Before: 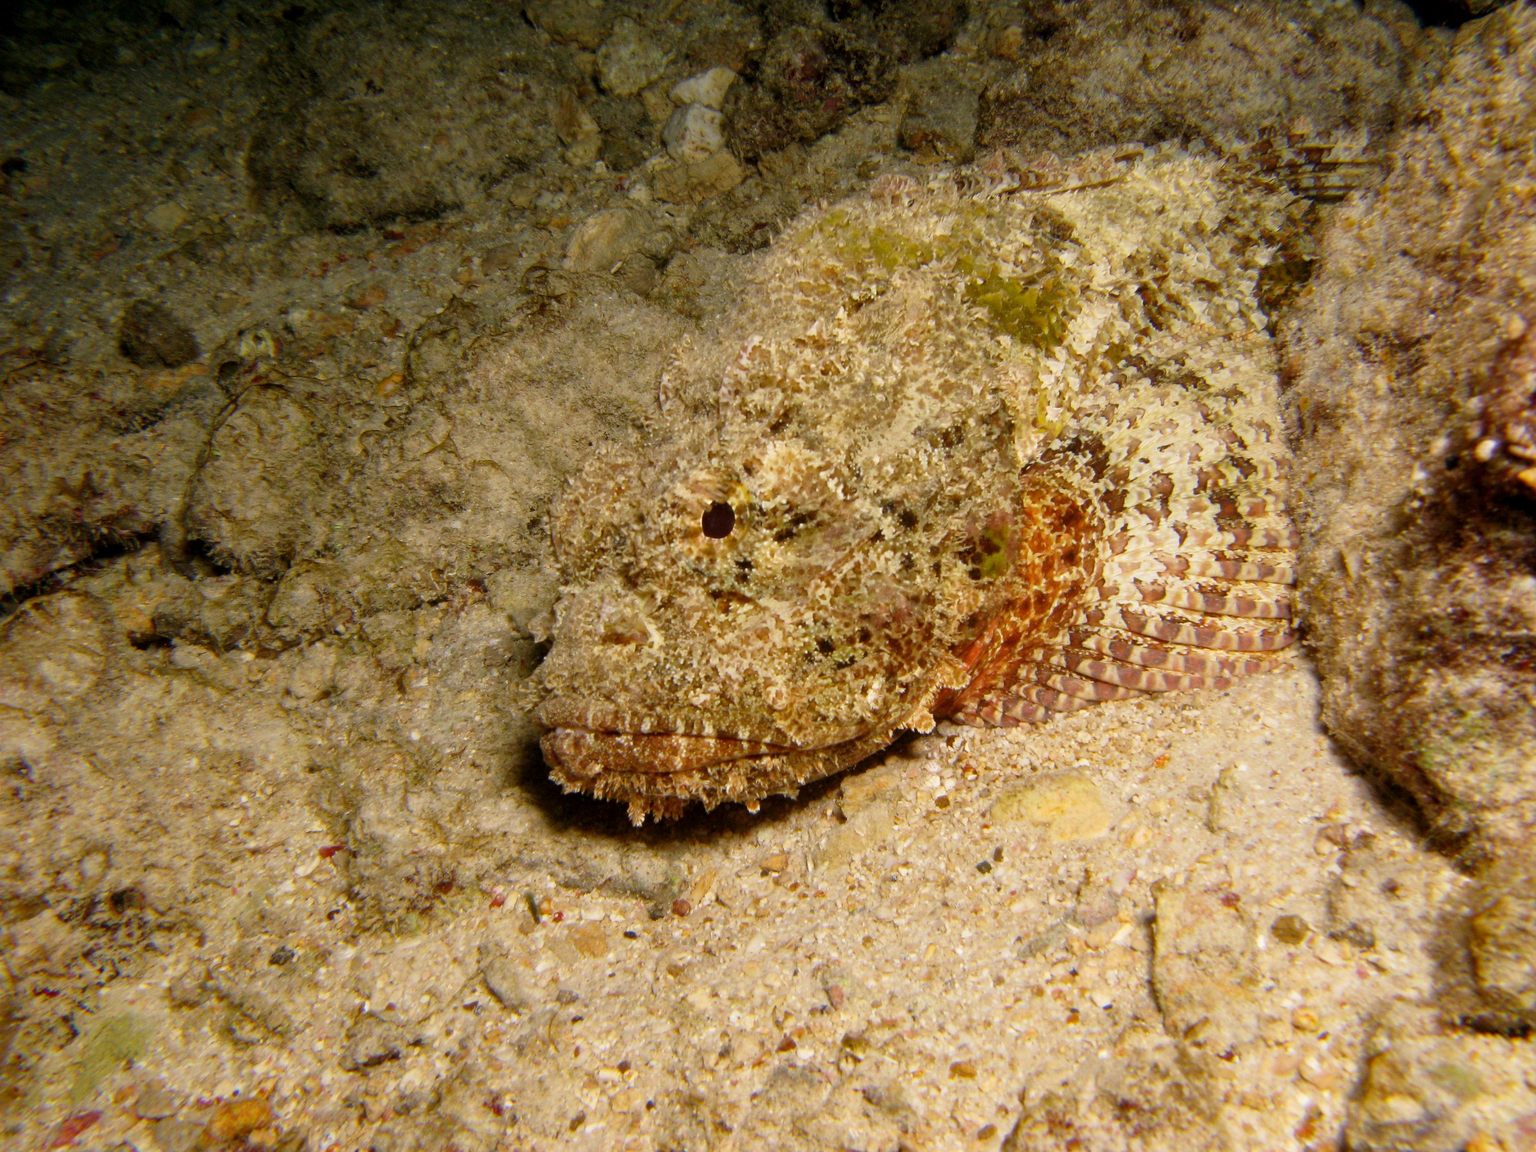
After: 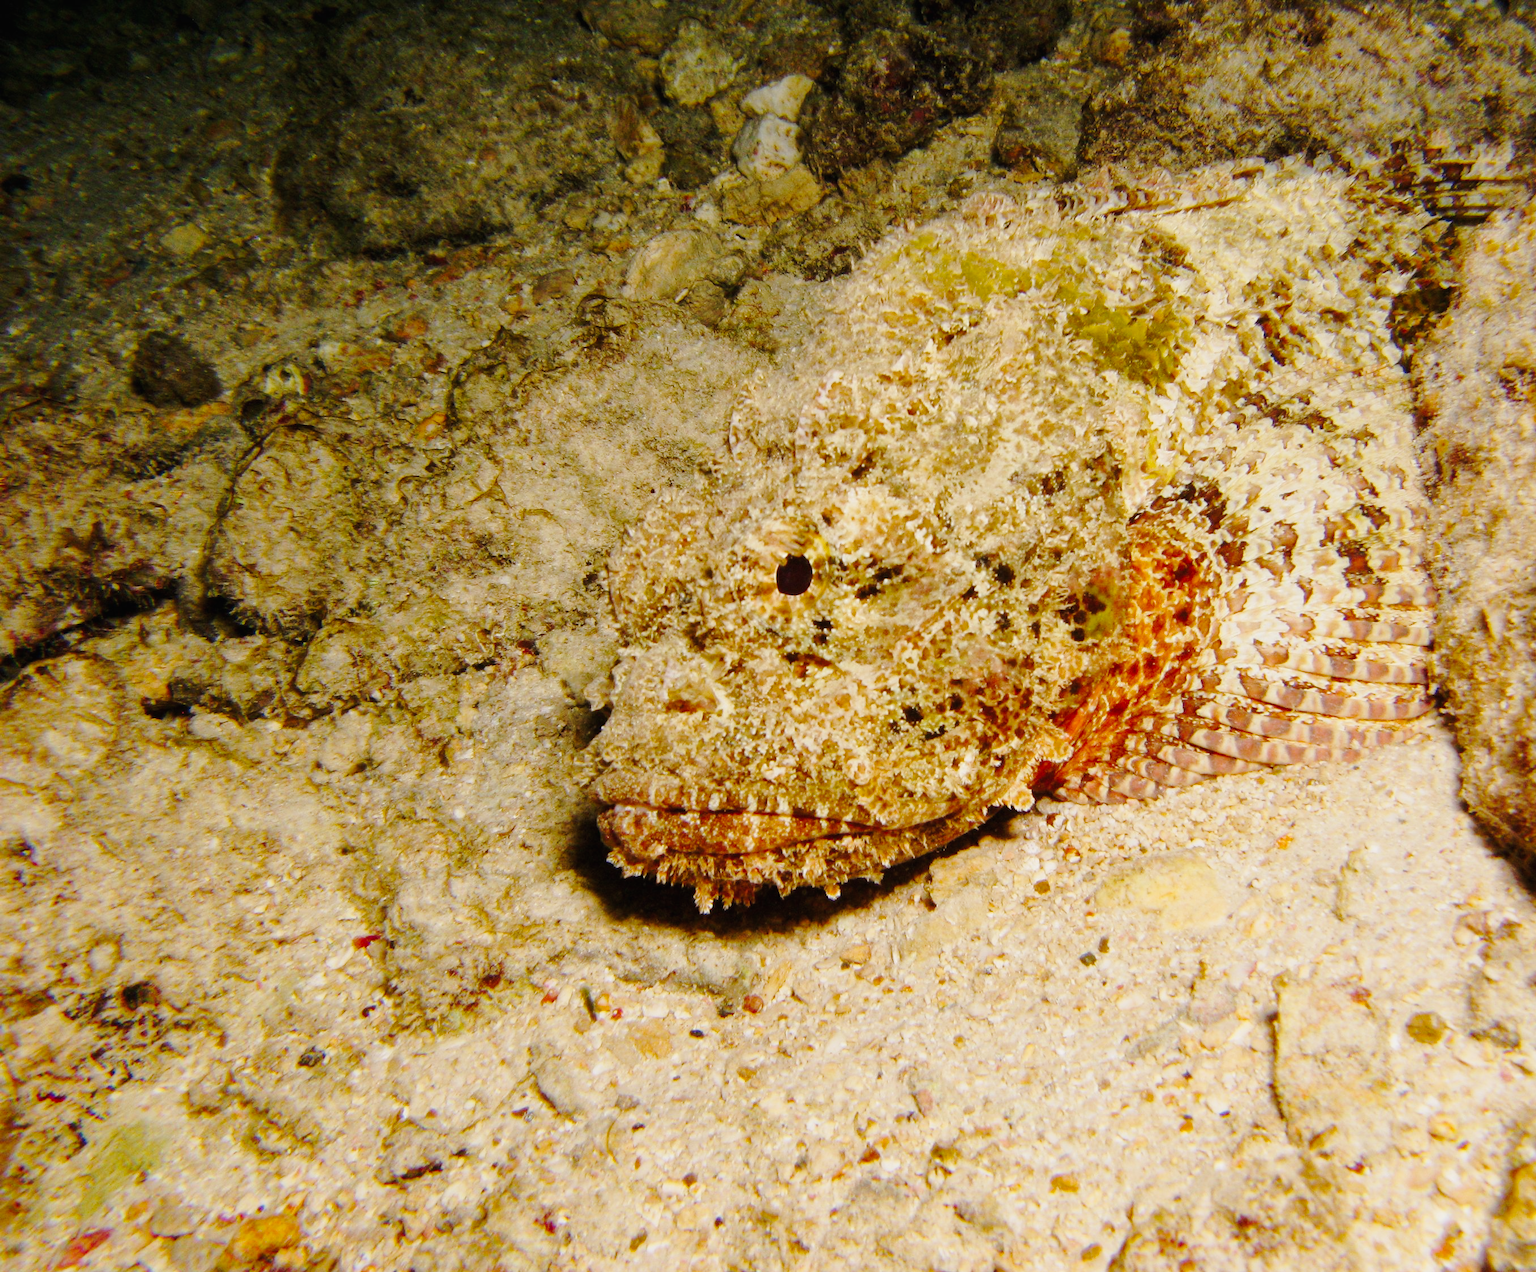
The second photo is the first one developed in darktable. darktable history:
crop: right 9.51%, bottom 0.048%
tone curve: curves: ch0 [(0, 0.011) (0.104, 0.085) (0.236, 0.234) (0.398, 0.507) (0.498, 0.621) (0.65, 0.757) (0.835, 0.883) (1, 0.961)]; ch1 [(0, 0) (0.353, 0.344) (0.43, 0.401) (0.479, 0.476) (0.502, 0.502) (0.54, 0.542) (0.602, 0.613) (0.638, 0.668) (0.693, 0.727) (1, 1)]; ch2 [(0, 0) (0.34, 0.314) (0.434, 0.43) (0.5, 0.506) (0.521, 0.54) (0.54, 0.56) (0.595, 0.613) (0.644, 0.729) (1, 1)], preserve colors none
